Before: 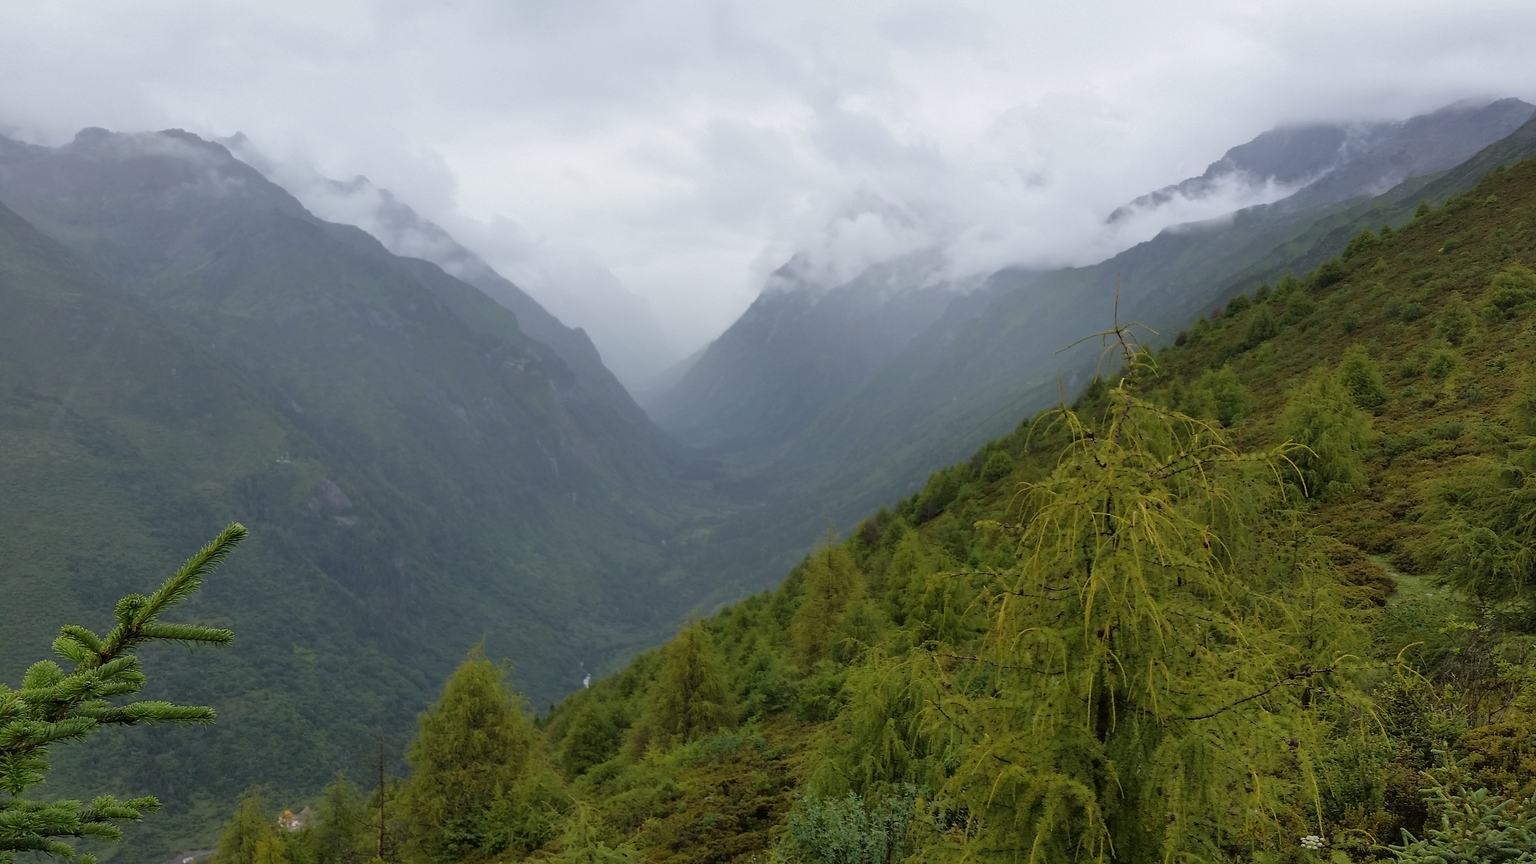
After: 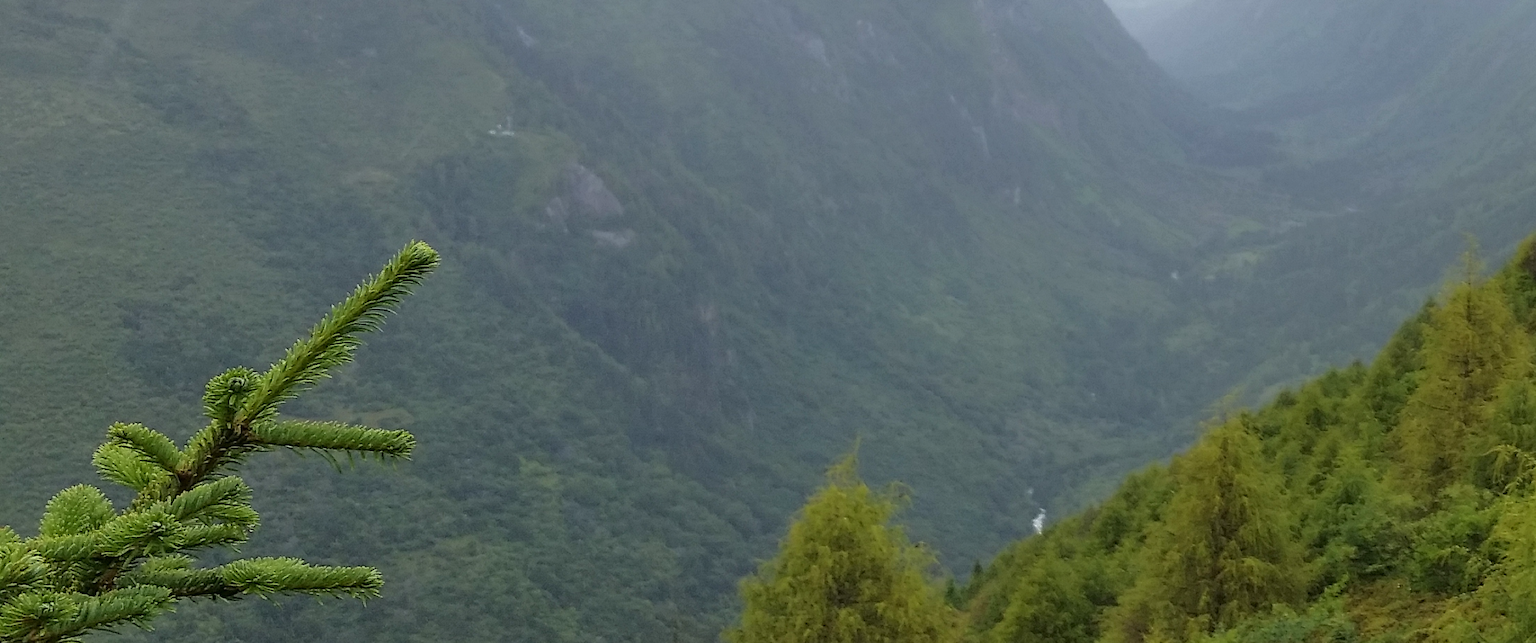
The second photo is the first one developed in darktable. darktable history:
exposure: black level correction 0, exposure 0.499 EV, compensate exposure bias true, compensate highlight preservation false
crop: top 44.715%, right 43.492%, bottom 13.199%
